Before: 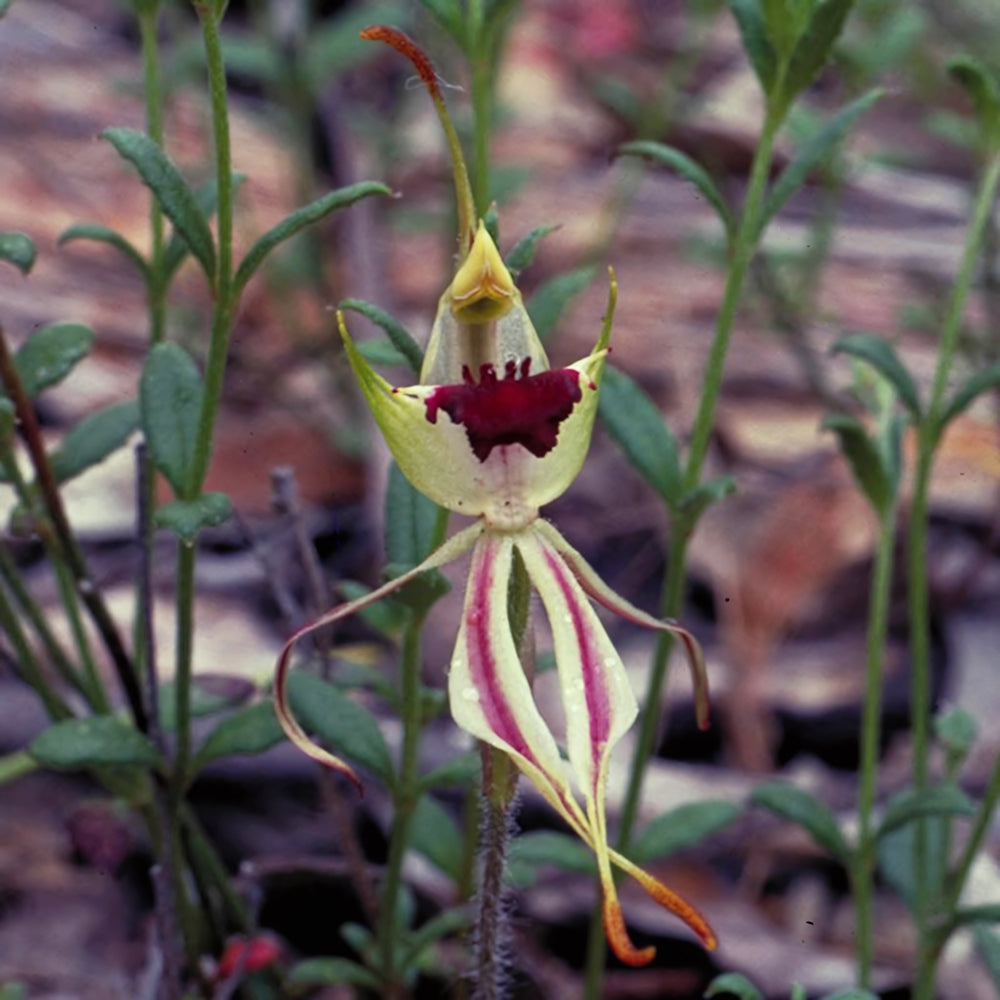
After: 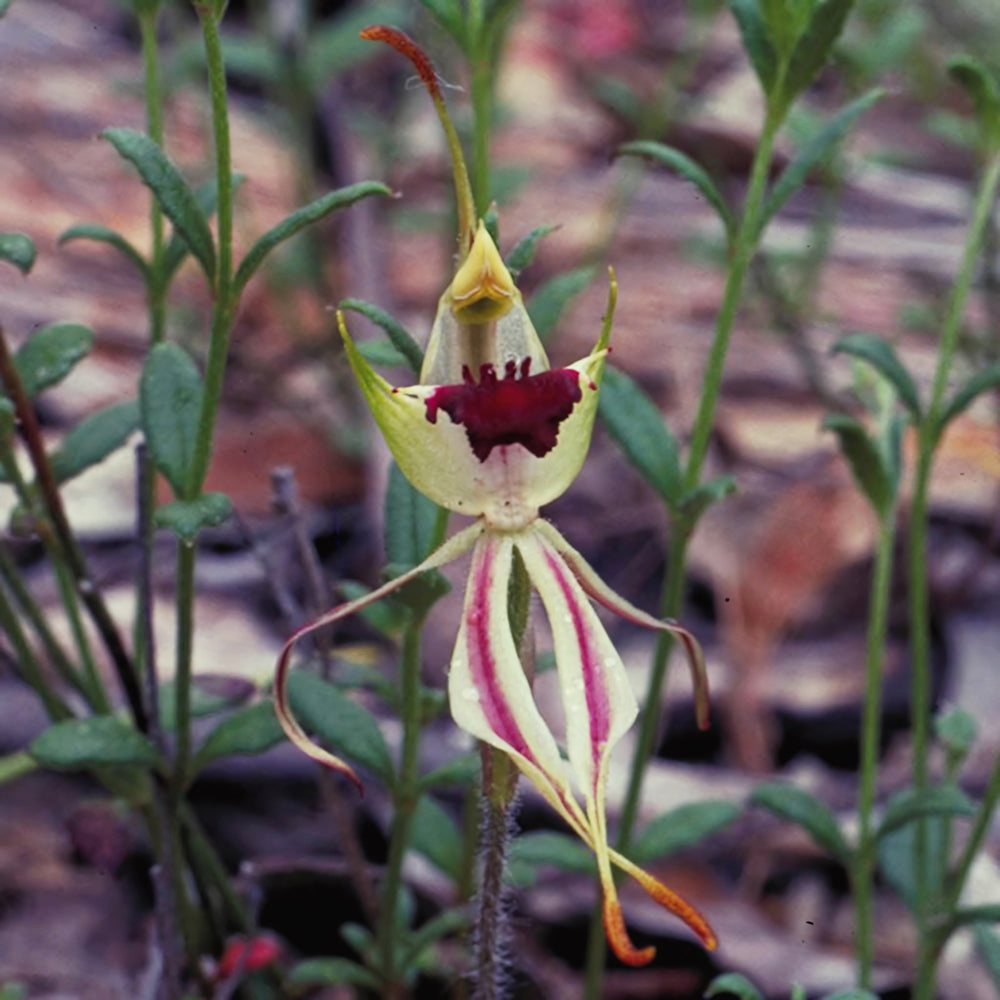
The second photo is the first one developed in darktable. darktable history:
tone curve: curves: ch0 [(0, 0.014) (0.036, 0.047) (0.15, 0.156) (0.27, 0.258) (0.511, 0.506) (0.761, 0.741) (1, 0.919)]; ch1 [(0, 0) (0.179, 0.173) (0.322, 0.32) (0.429, 0.431) (0.502, 0.5) (0.519, 0.522) (0.562, 0.575) (0.631, 0.65) (0.72, 0.692) (1, 1)]; ch2 [(0, 0) (0.29, 0.295) (0.404, 0.436) (0.497, 0.498) (0.533, 0.556) (0.599, 0.607) (0.696, 0.707) (1, 1)], preserve colors none
exposure: exposure 0.204 EV, compensate highlight preservation false
